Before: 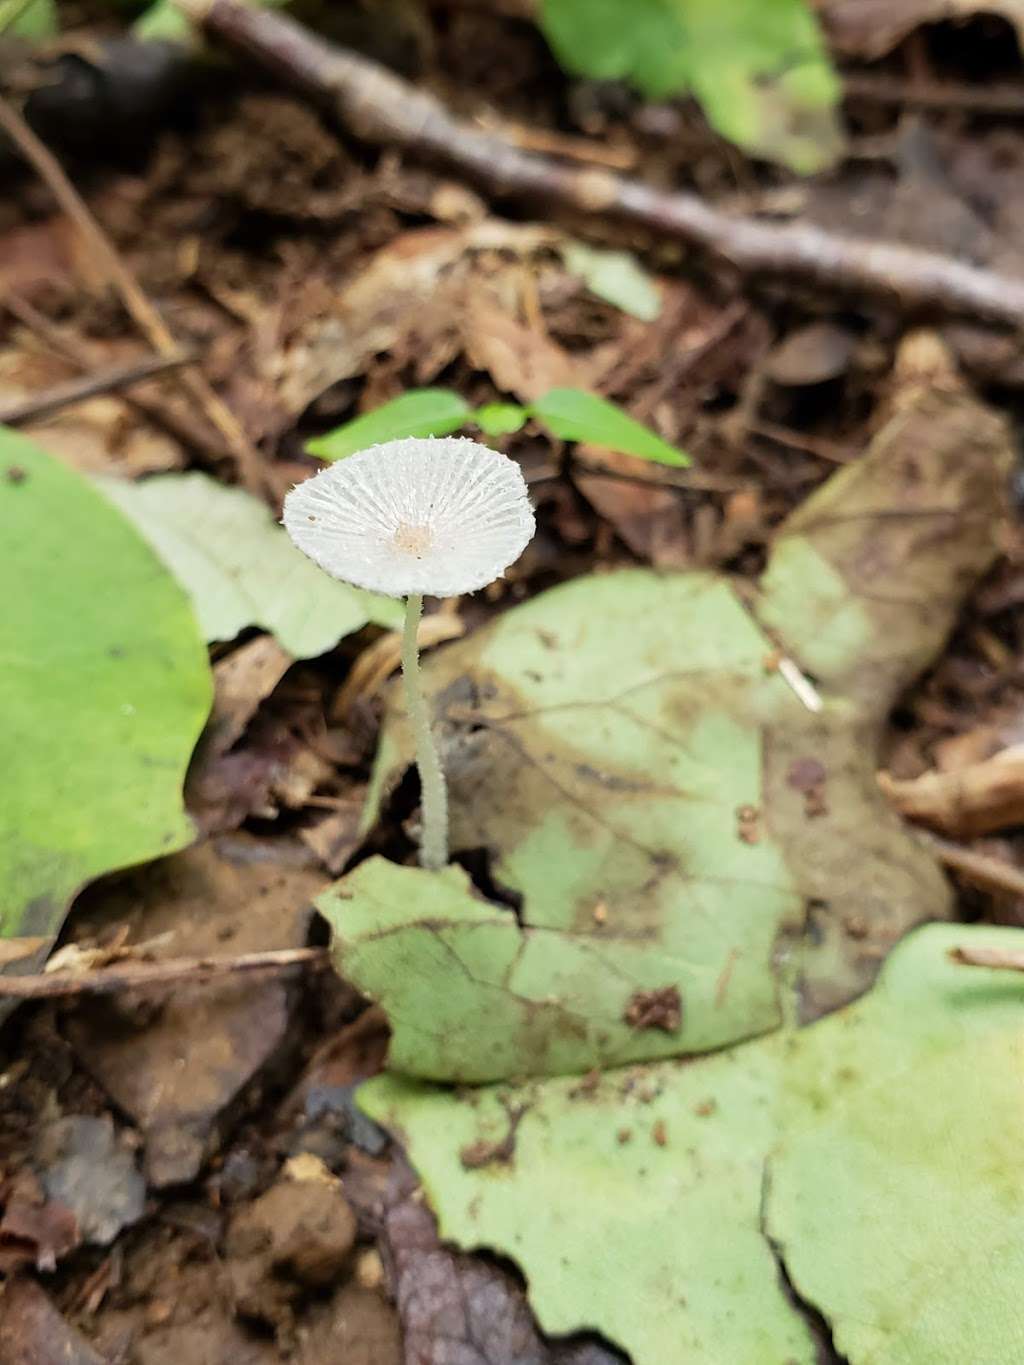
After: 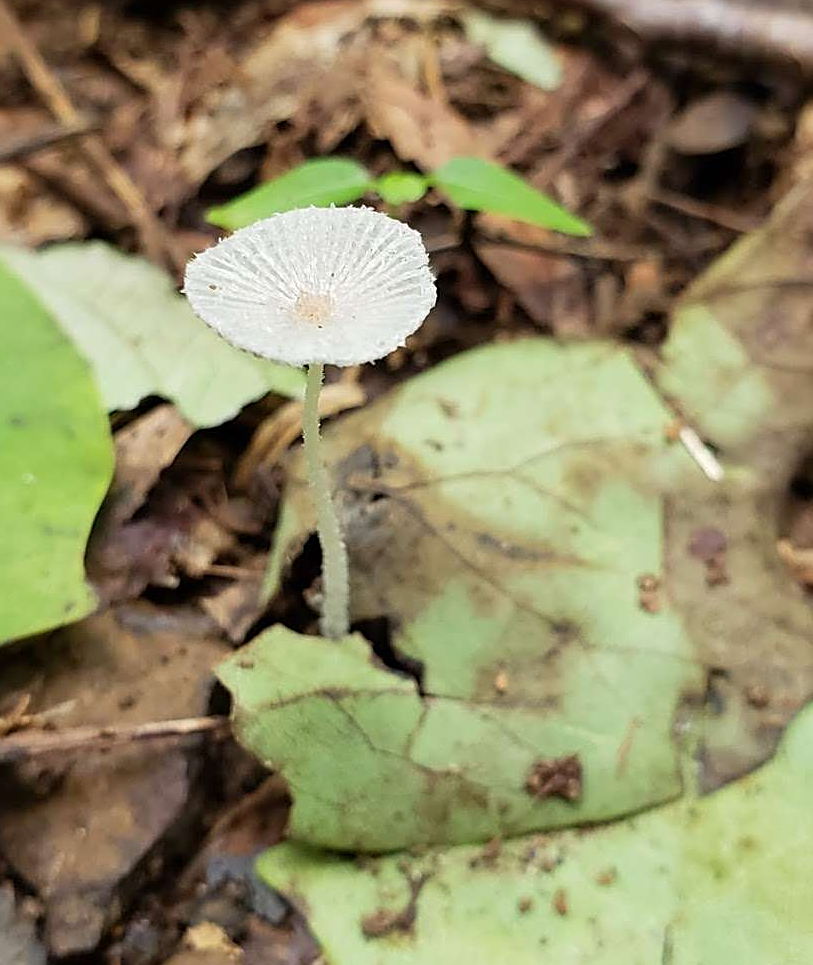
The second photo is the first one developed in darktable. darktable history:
crop: left 9.712%, top 16.928%, right 10.845%, bottom 12.332%
sharpen: on, module defaults
